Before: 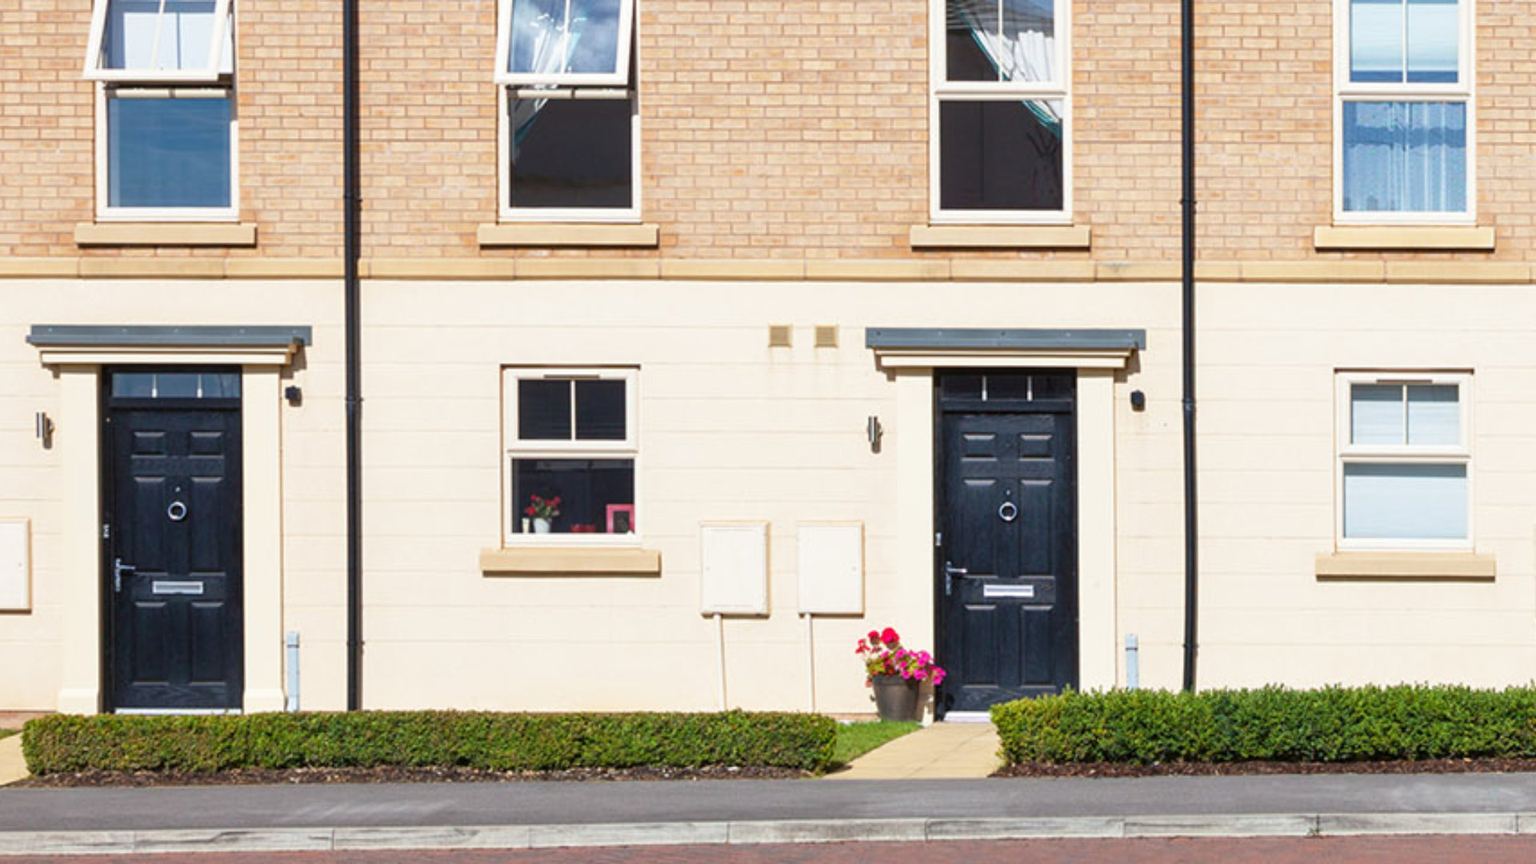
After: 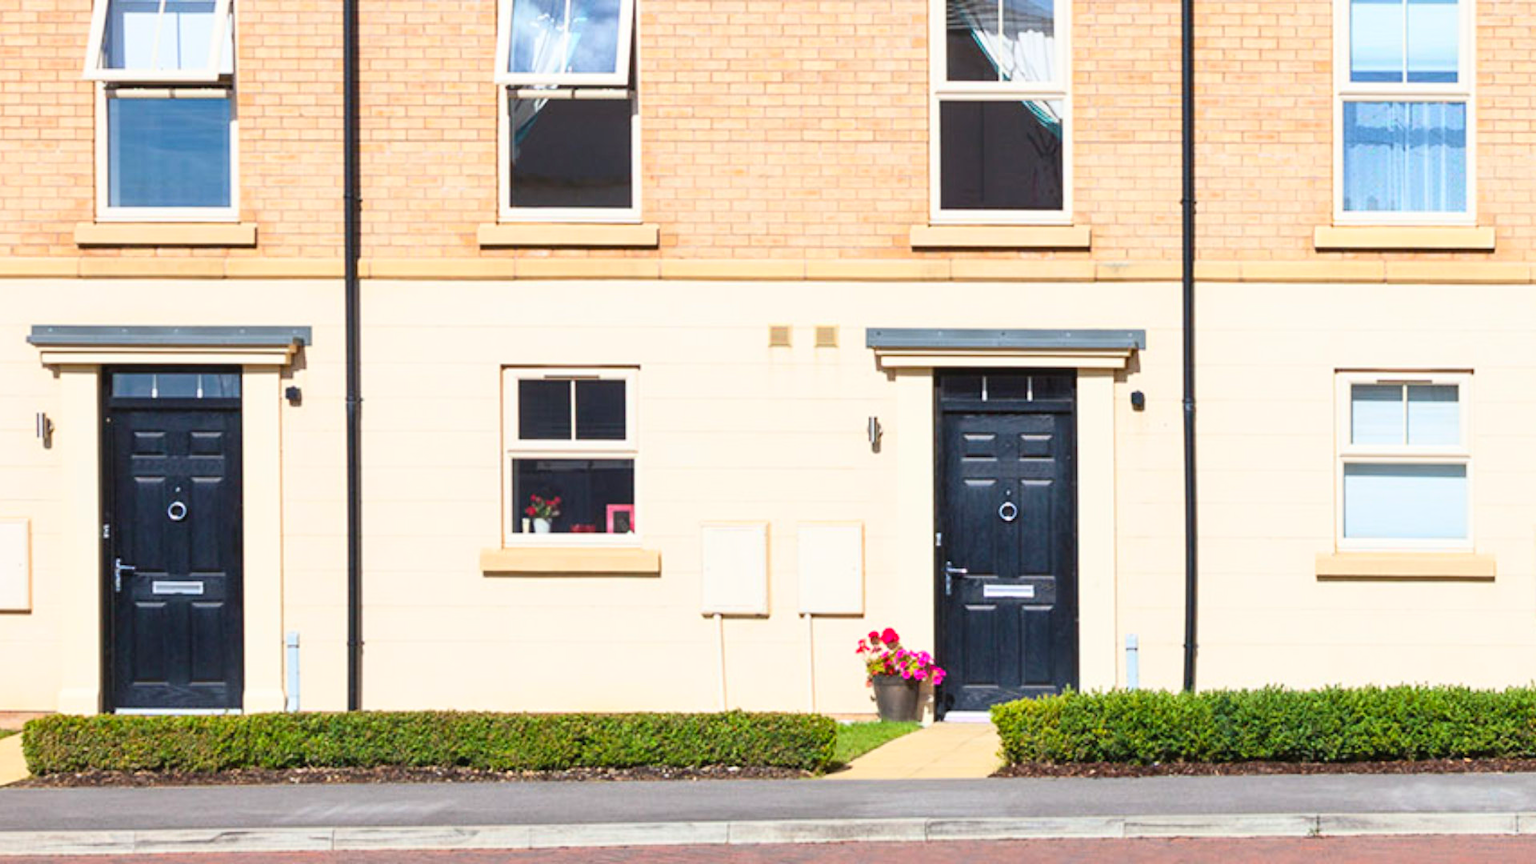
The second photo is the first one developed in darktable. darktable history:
contrast brightness saturation: contrast 0.198, brightness 0.166, saturation 0.217
